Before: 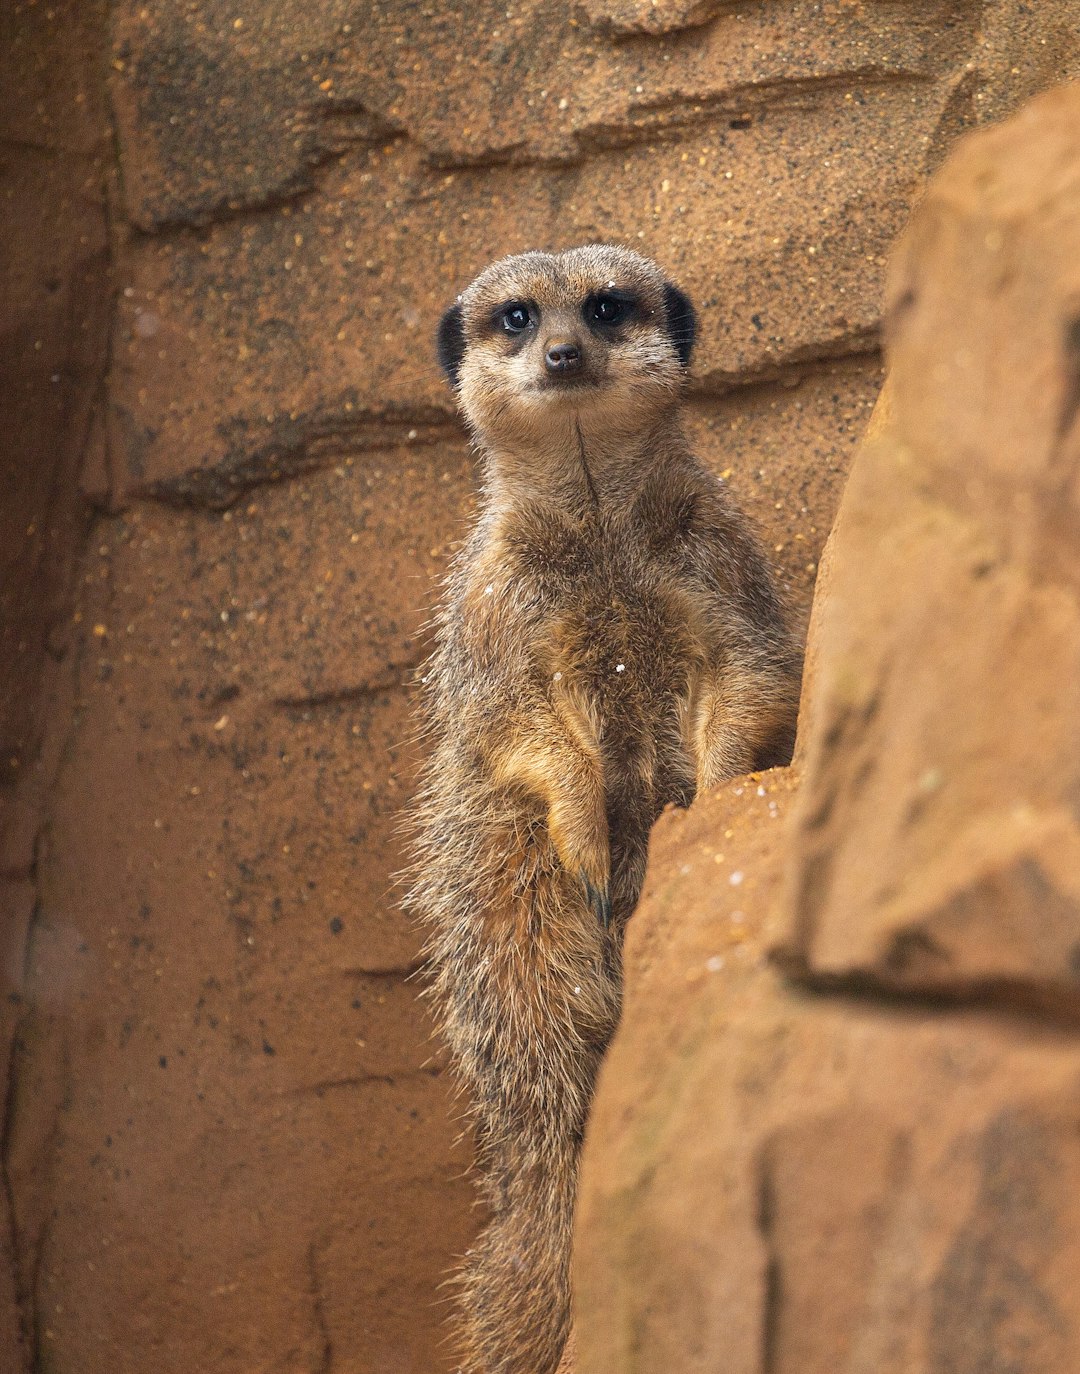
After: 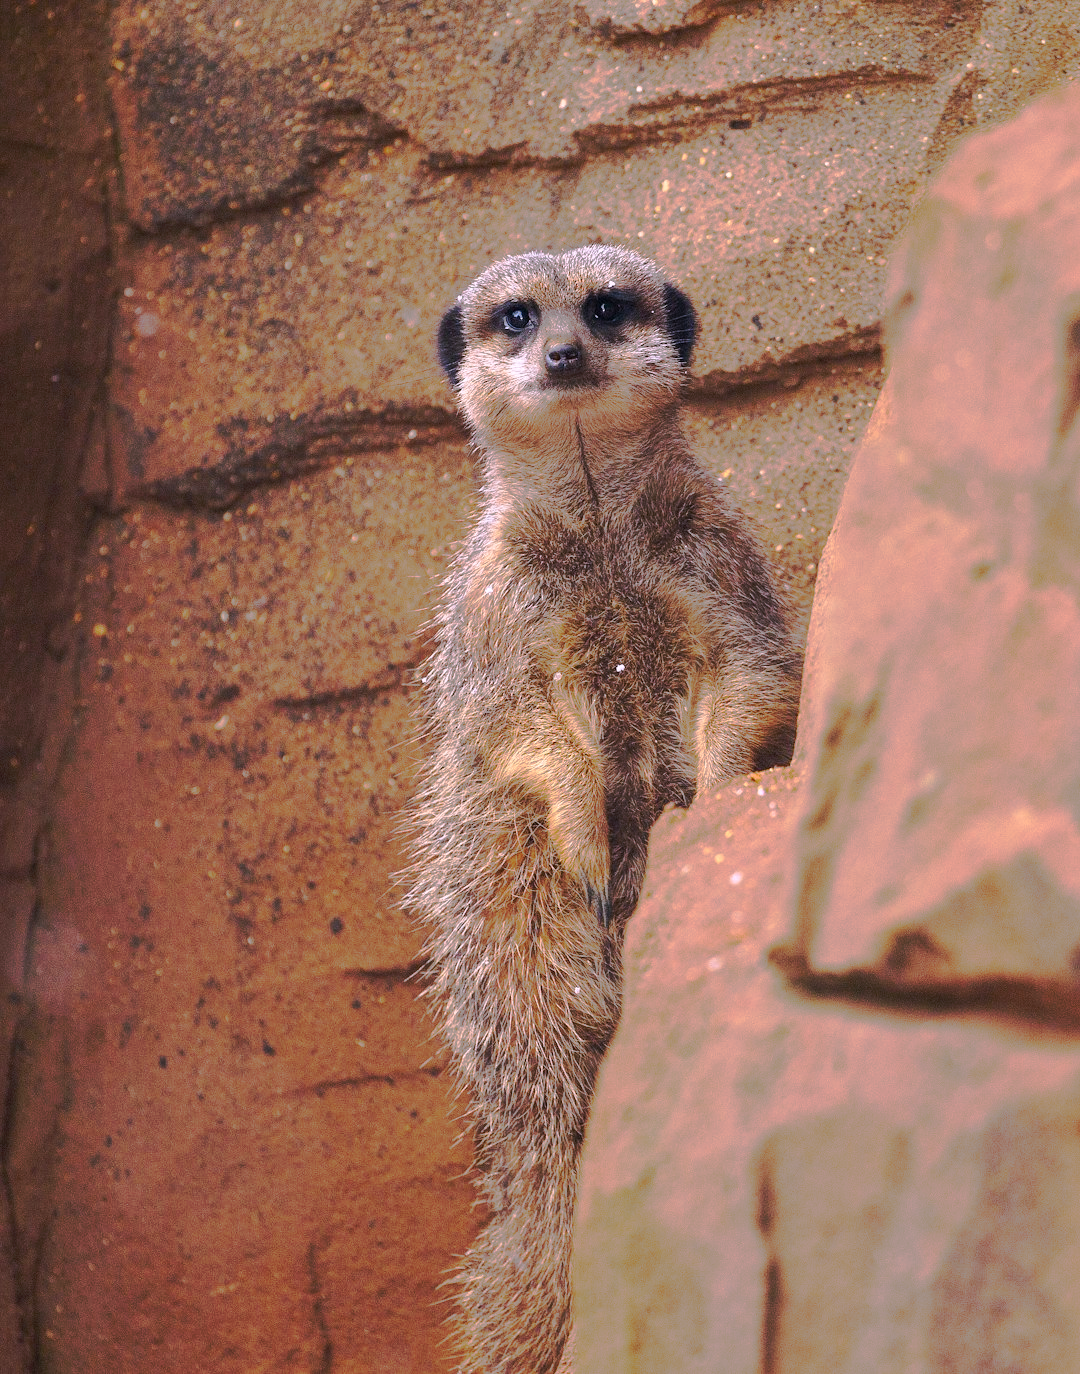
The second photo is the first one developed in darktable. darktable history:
white balance: red 1.042, blue 1.17
tone curve: curves: ch0 [(0, 0) (0.003, 0.005) (0.011, 0.012) (0.025, 0.026) (0.044, 0.046) (0.069, 0.071) (0.1, 0.098) (0.136, 0.135) (0.177, 0.178) (0.224, 0.217) (0.277, 0.274) (0.335, 0.335) (0.399, 0.442) (0.468, 0.543) (0.543, 0.6) (0.623, 0.628) (0.709, 0.679) (0.801, 0.782) (0.898, 0.904) (1, 1)], preserve colors none
